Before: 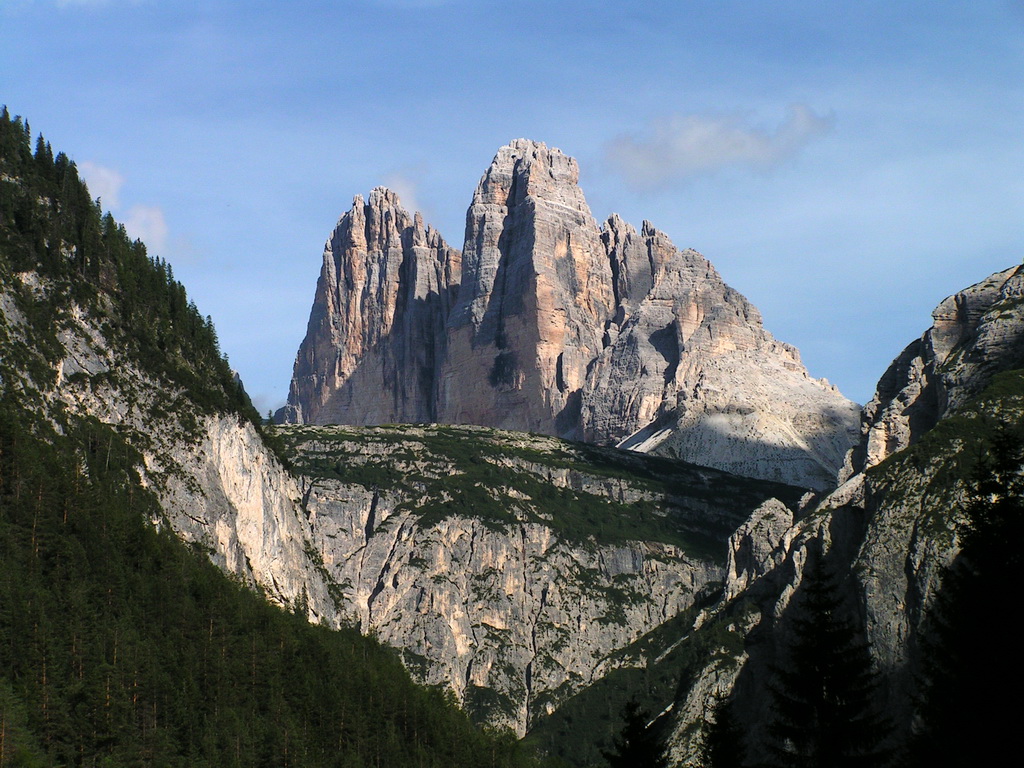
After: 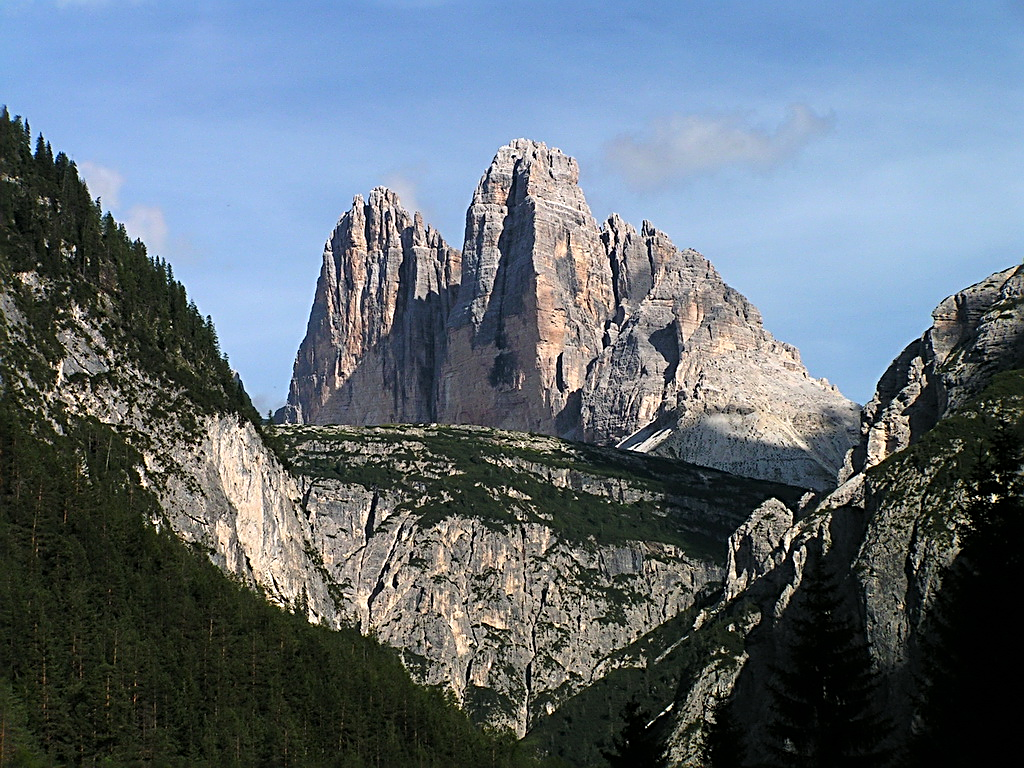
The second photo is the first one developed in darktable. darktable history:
sharpen: radius 2.672, amount 0.674
